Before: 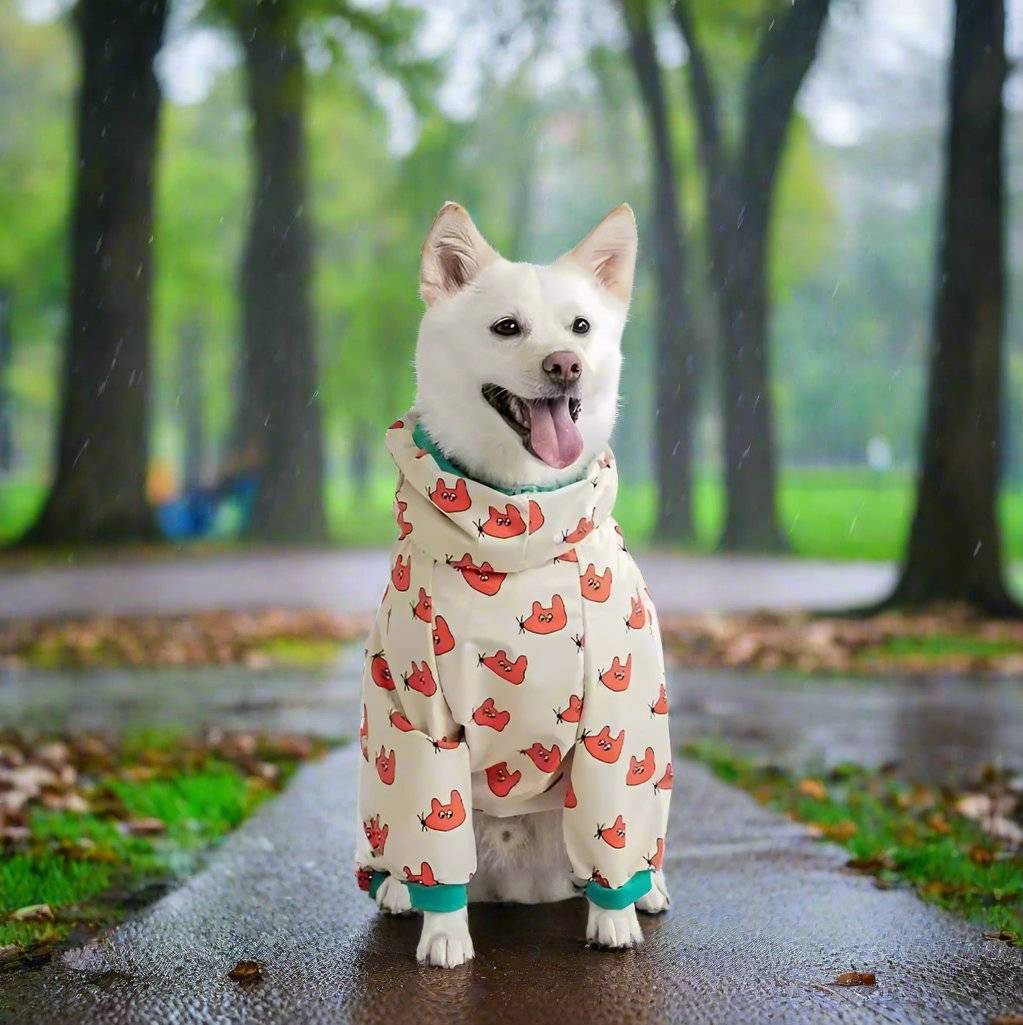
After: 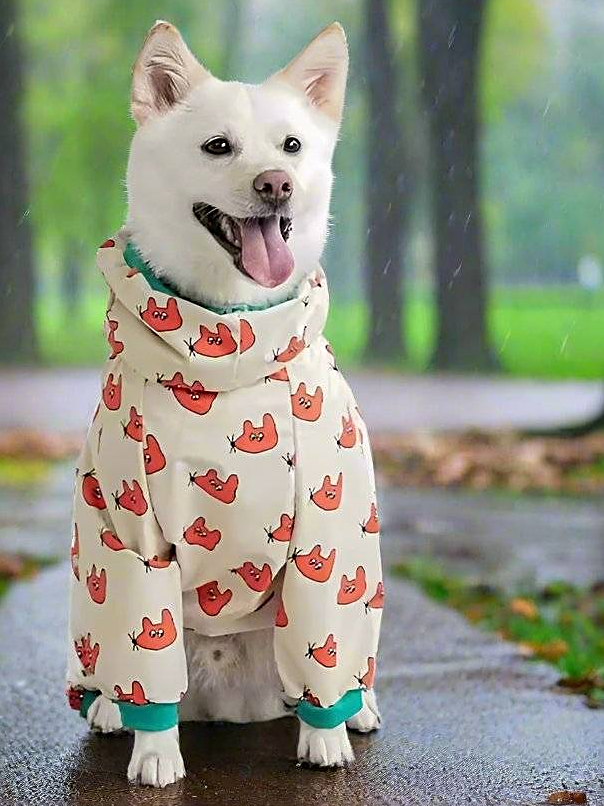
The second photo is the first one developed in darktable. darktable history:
white balance: emerald 1
crop and rotate: left 28.256%, top 17.734%, right 12.656%, bottom 3.573%
sharpen: on, module defaults
